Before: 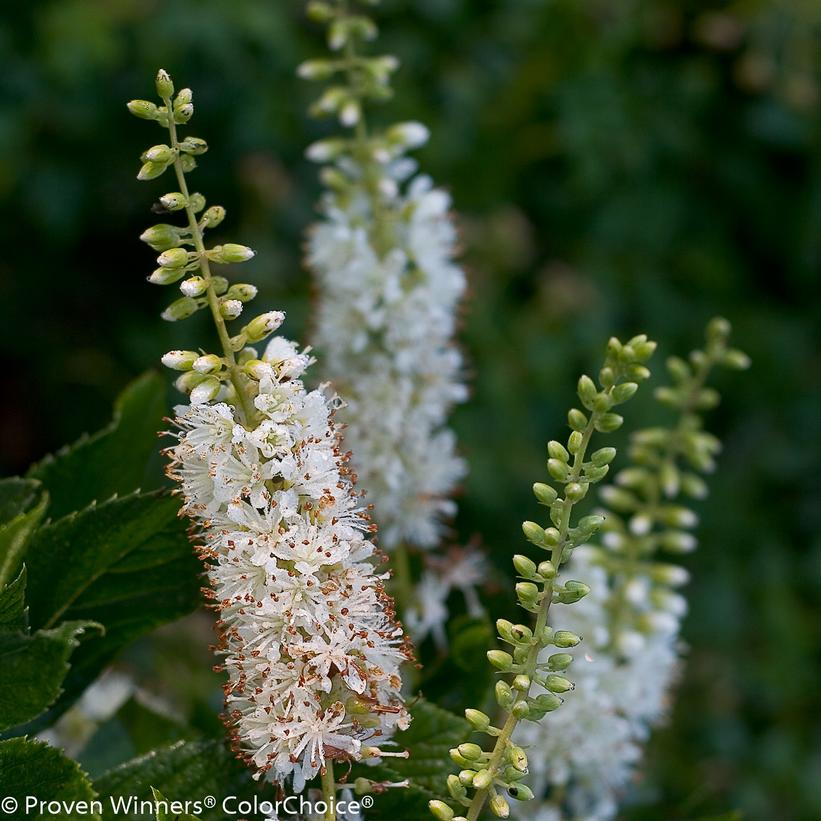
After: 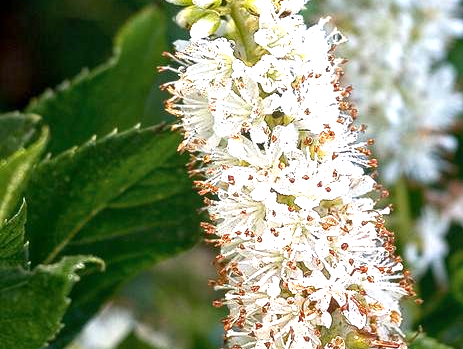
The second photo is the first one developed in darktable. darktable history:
exposure: black level correction 0, exposure 1.2 EV, compensate highlight preservation false
crop: top 44.483%, right 43.593%, bottom 12.892%
local contrast: on, module defaults
